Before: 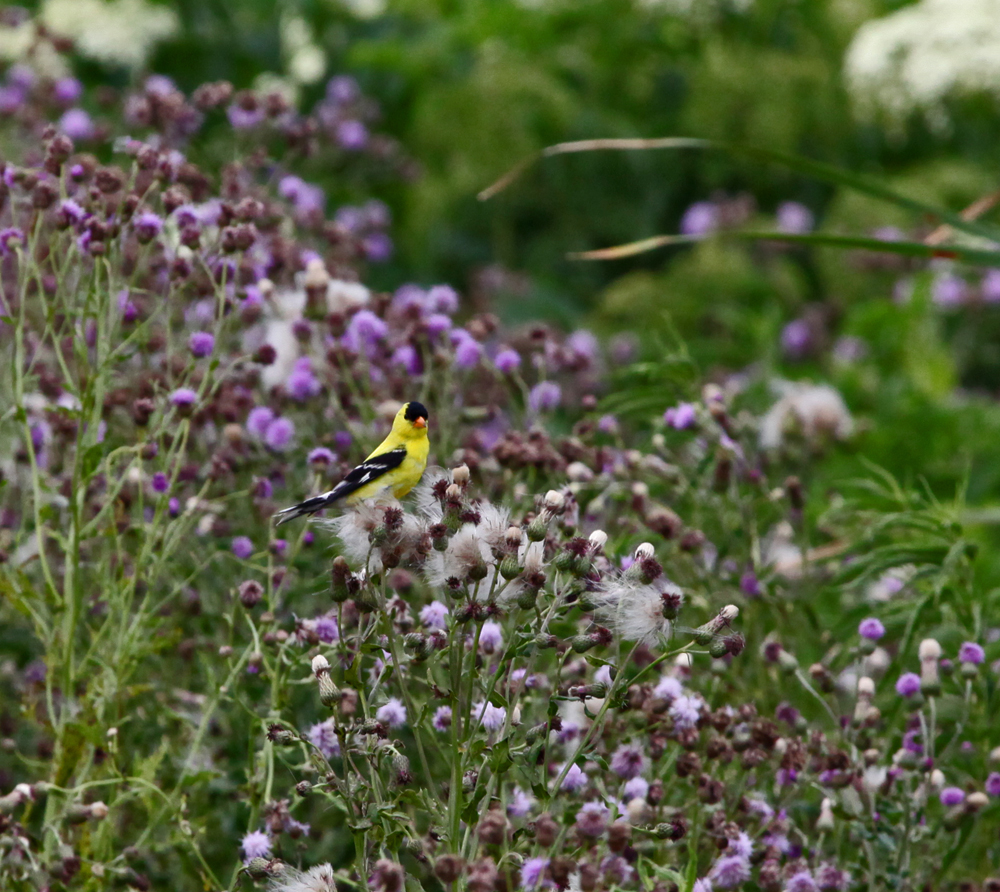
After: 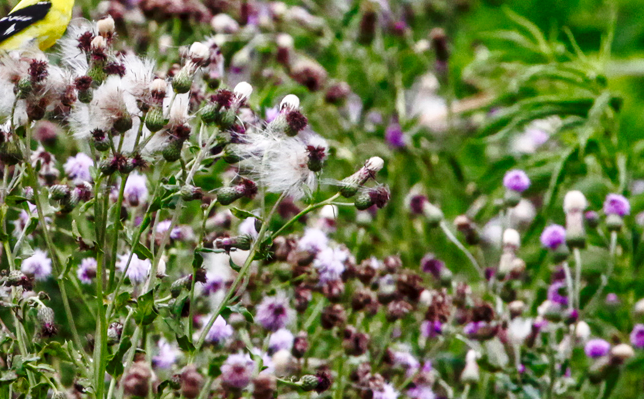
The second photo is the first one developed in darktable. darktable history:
base curve: curves: ch0 [(0, 0) (0.028, 0.03) (0.121, 0.232) (0.46, 0.748) (0.859, 0.968) (1, 1)], preserve colors none
local contrast: on, module defaults
crop and rotate: left 35.509%, top 50.238%, bottom 4.934%
